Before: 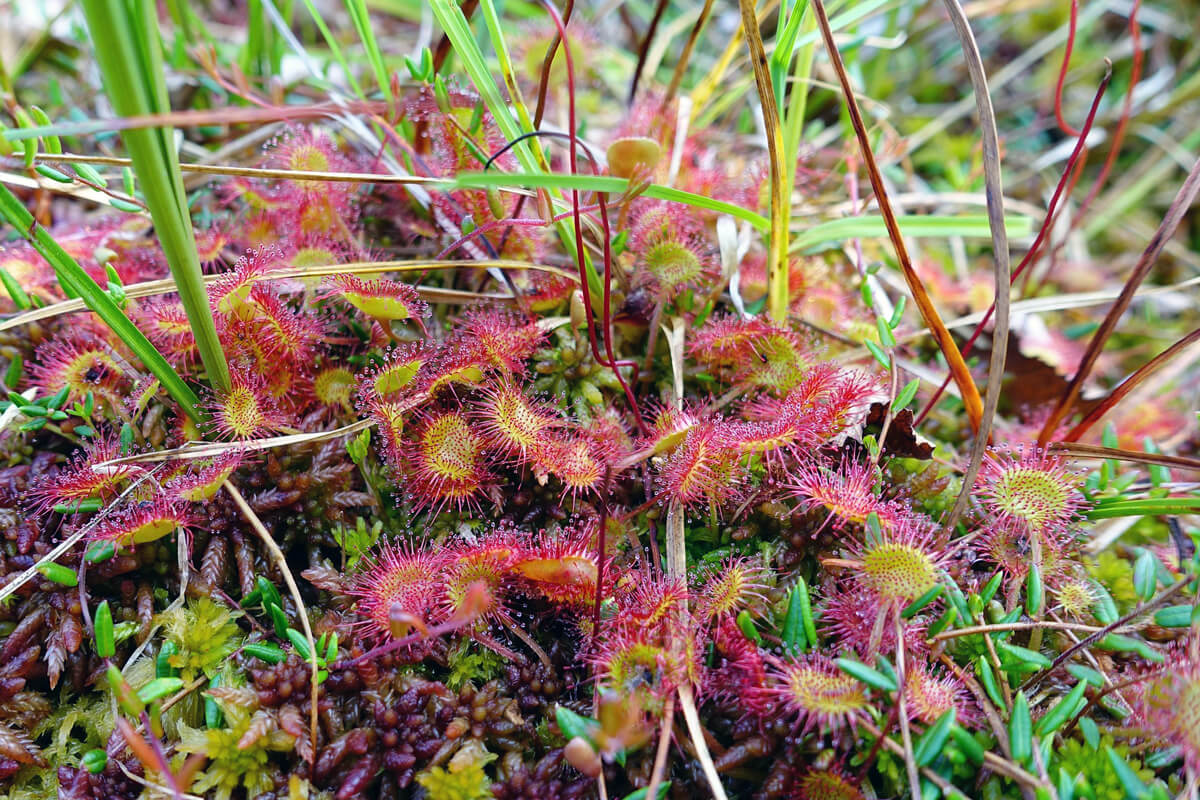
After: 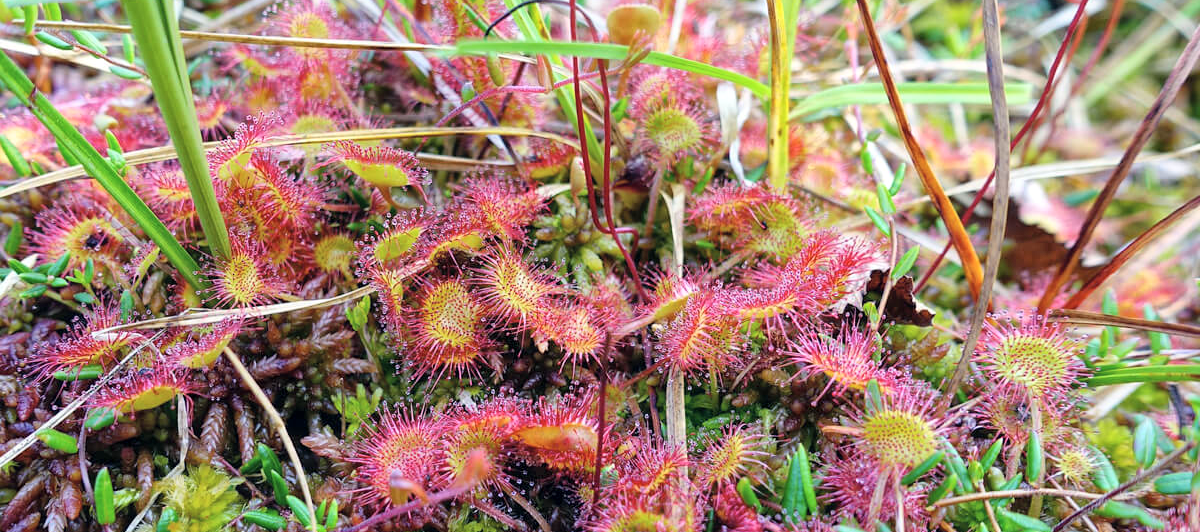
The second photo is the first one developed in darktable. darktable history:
global tonemap: drago (1, 100), detail 1
crop: top 16.727%, bottom 16.727%
